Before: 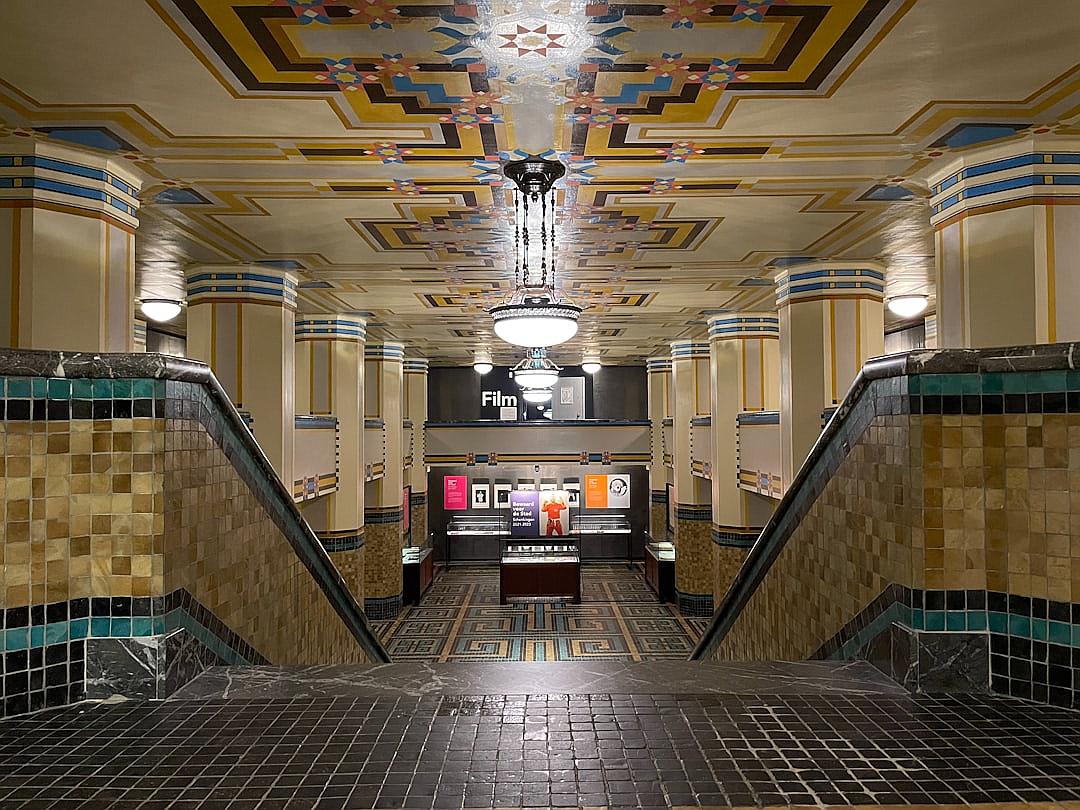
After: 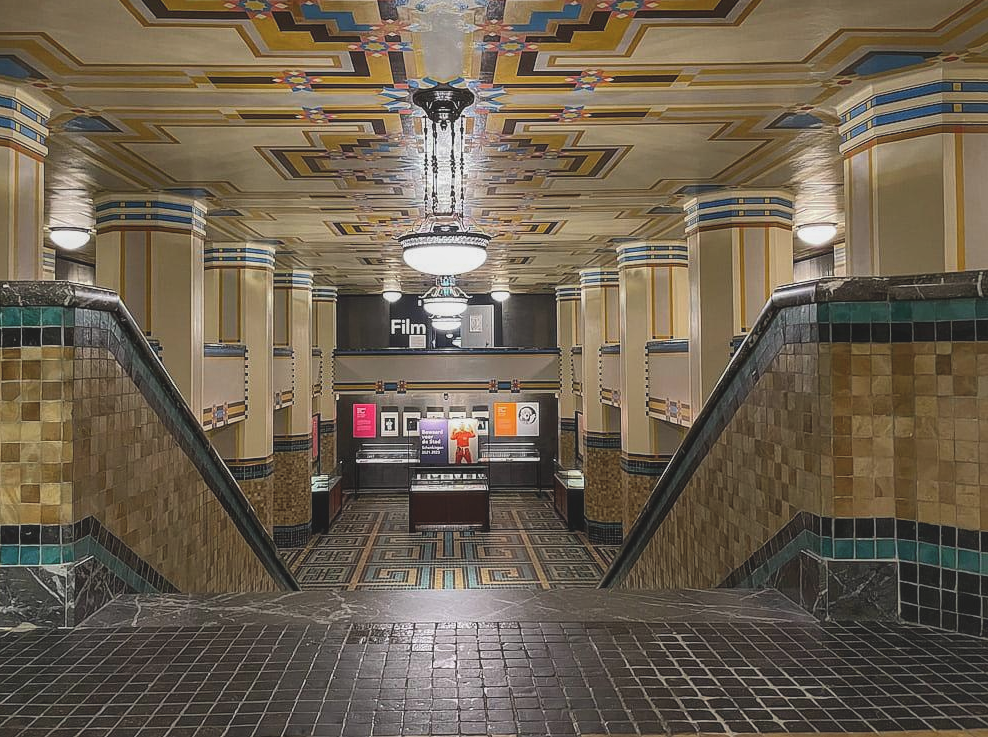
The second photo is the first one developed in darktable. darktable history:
crop and rotate: left 8.51%, top 9.003%
shadows and highlights: highlights -59.8
exposure: black level correction -0.013, exposure -0.195 EV, compensate exposure bias true, compensate highlight preservation false
local contrast: on, module defaults
